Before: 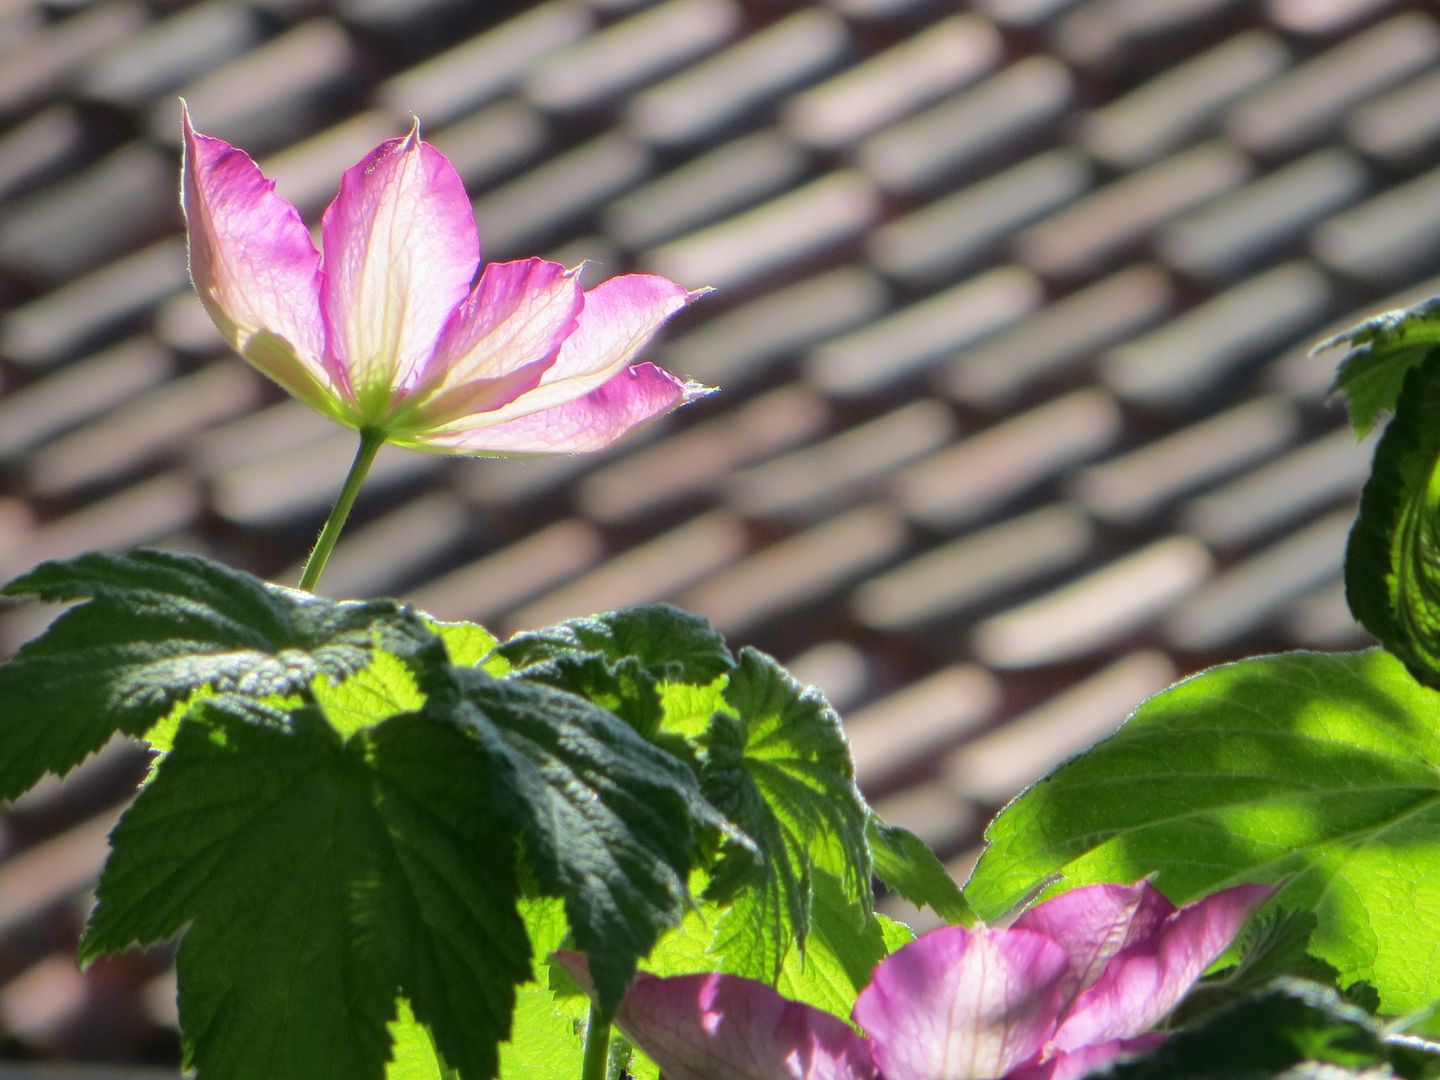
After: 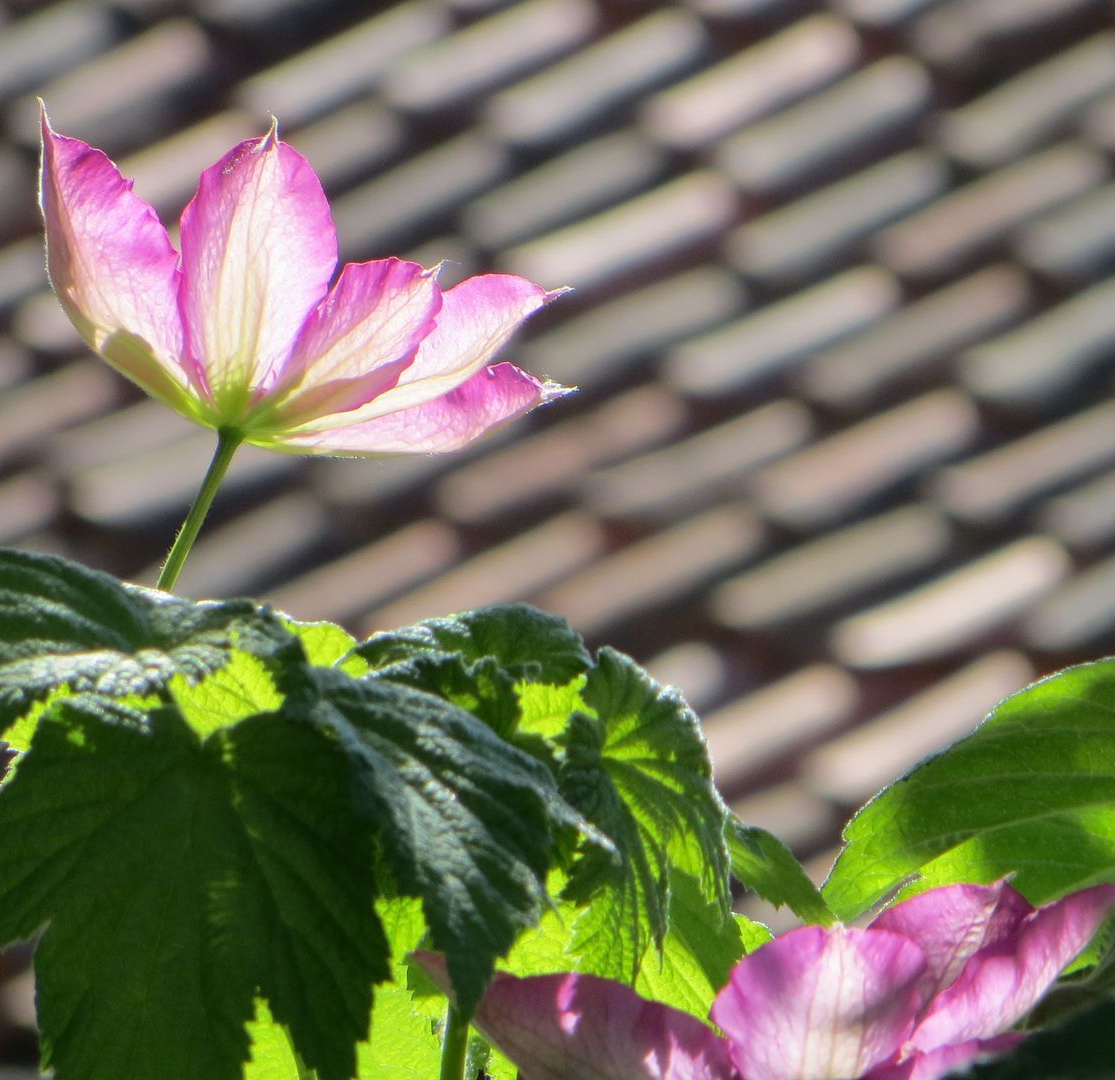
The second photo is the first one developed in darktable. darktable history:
crop: left 9.877%, right 12.687%
